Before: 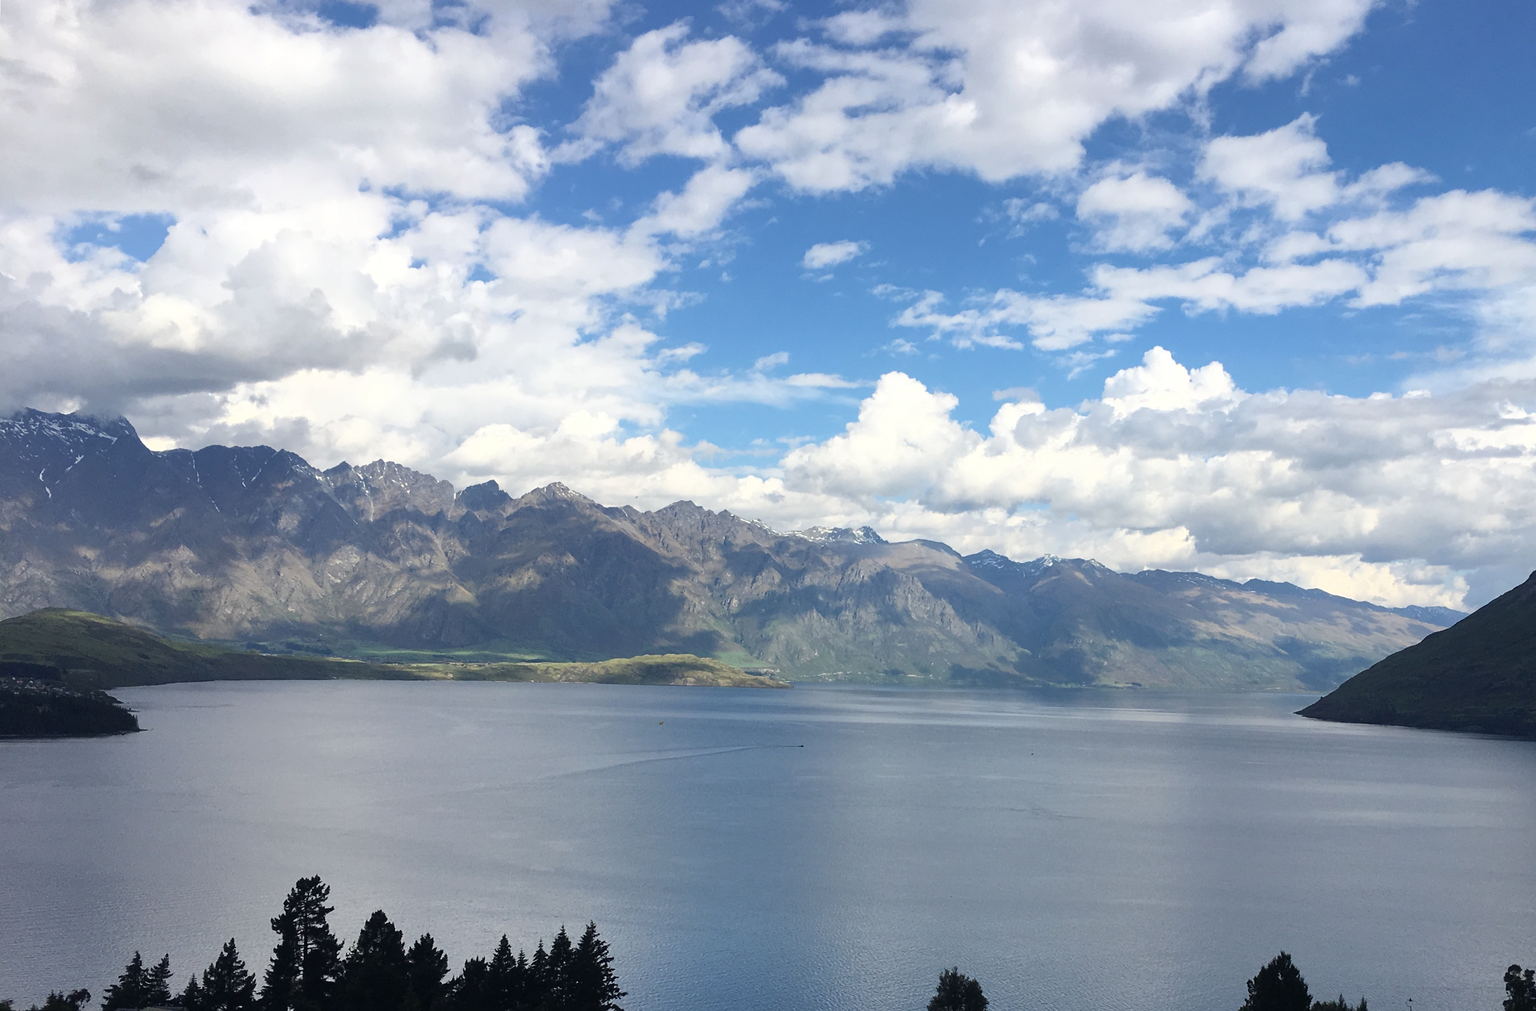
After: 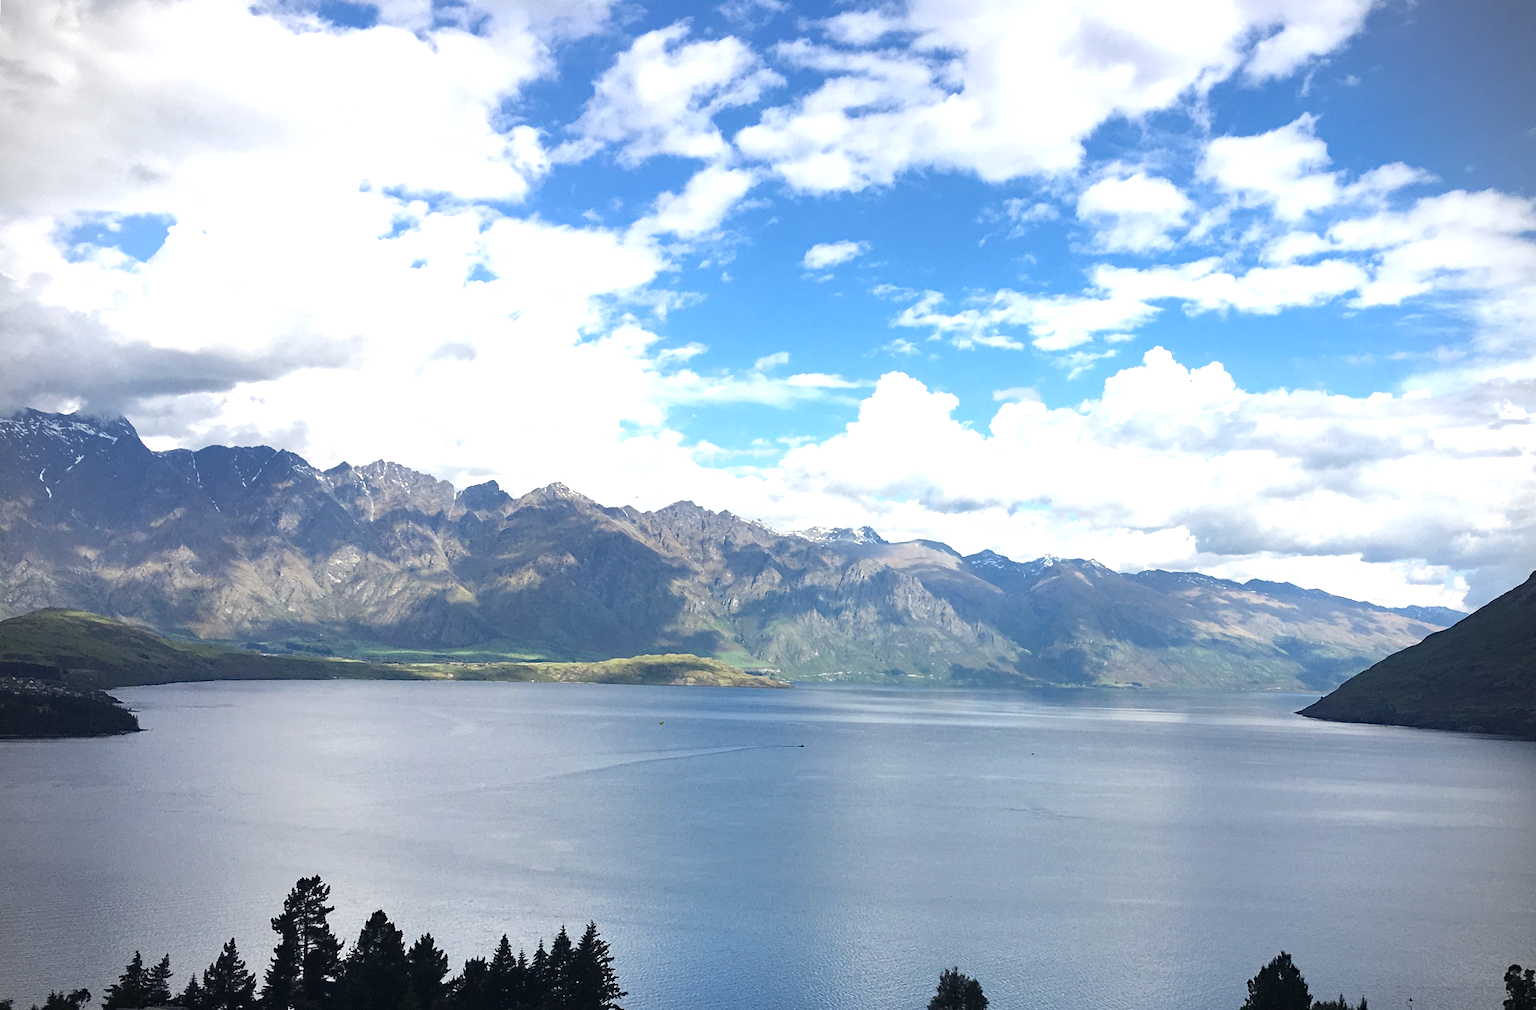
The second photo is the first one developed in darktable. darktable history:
haze removal: adaptive false
exposure: black level correction 0, exposure 0.694 EV, compensate highlight preservation false
vignetting: dithering 8-bit output
